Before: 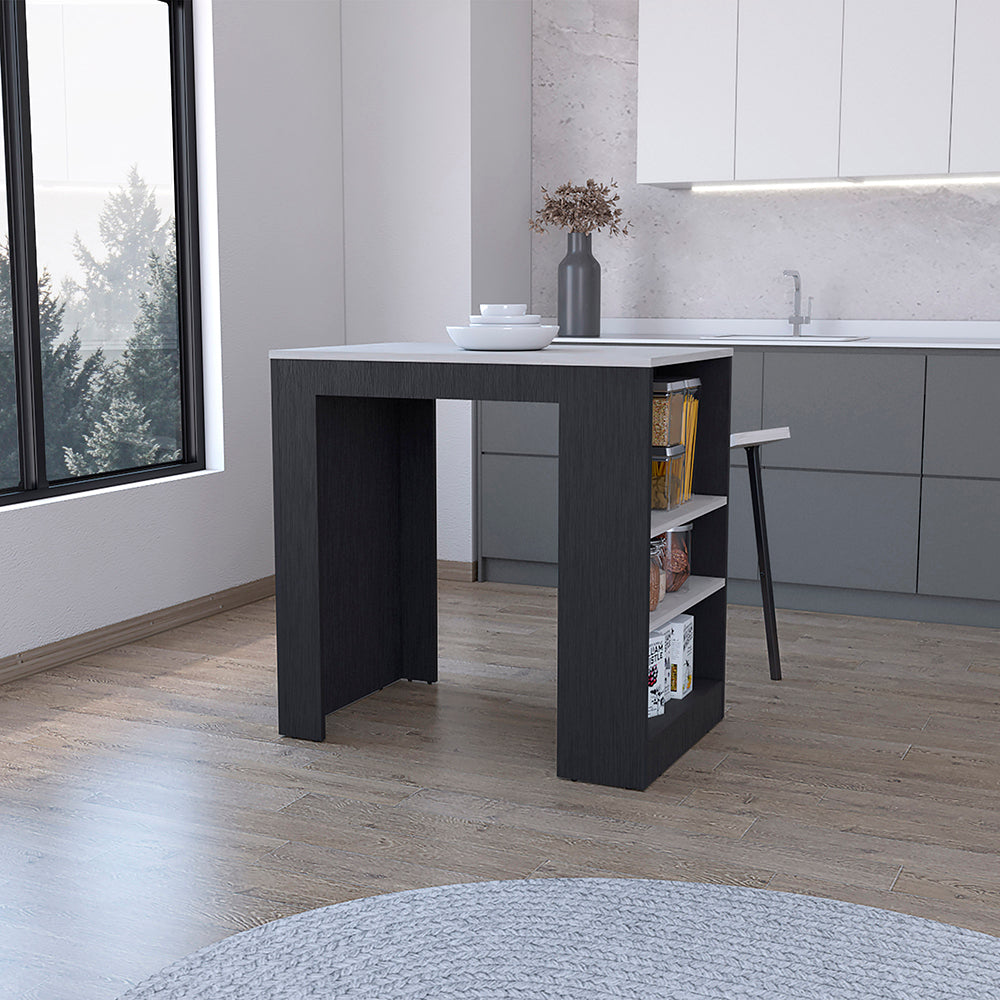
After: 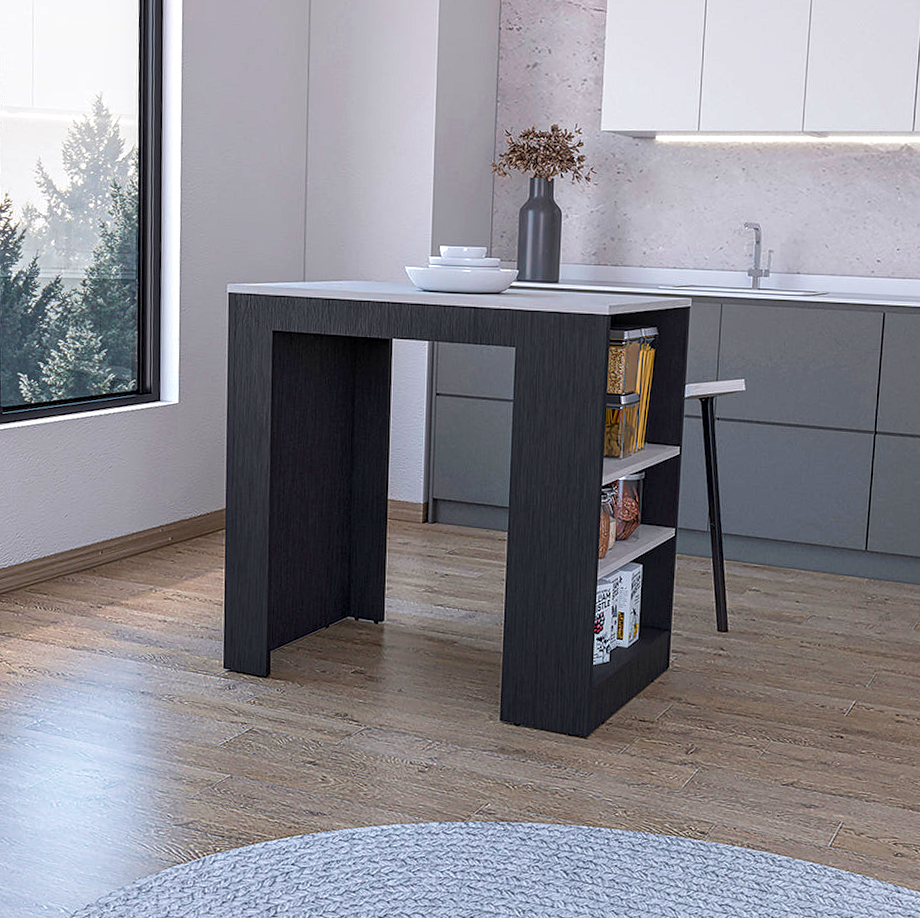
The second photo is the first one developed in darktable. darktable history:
velvia: strength 40.56%
local contrast: on, module defaults
contrast equalizer: octaves 7, y [[0.5, 0.5, 0.5, 0.512, 0.552, 0.62], [0.5 ×6], [0.5 ×4, 0.504, 0.553], [0 ×6], [0 ×6]]
crop and rotate: angle -2.05°, left 3.127%, top 4.305%, right 1.552%, bottom 0.673%
